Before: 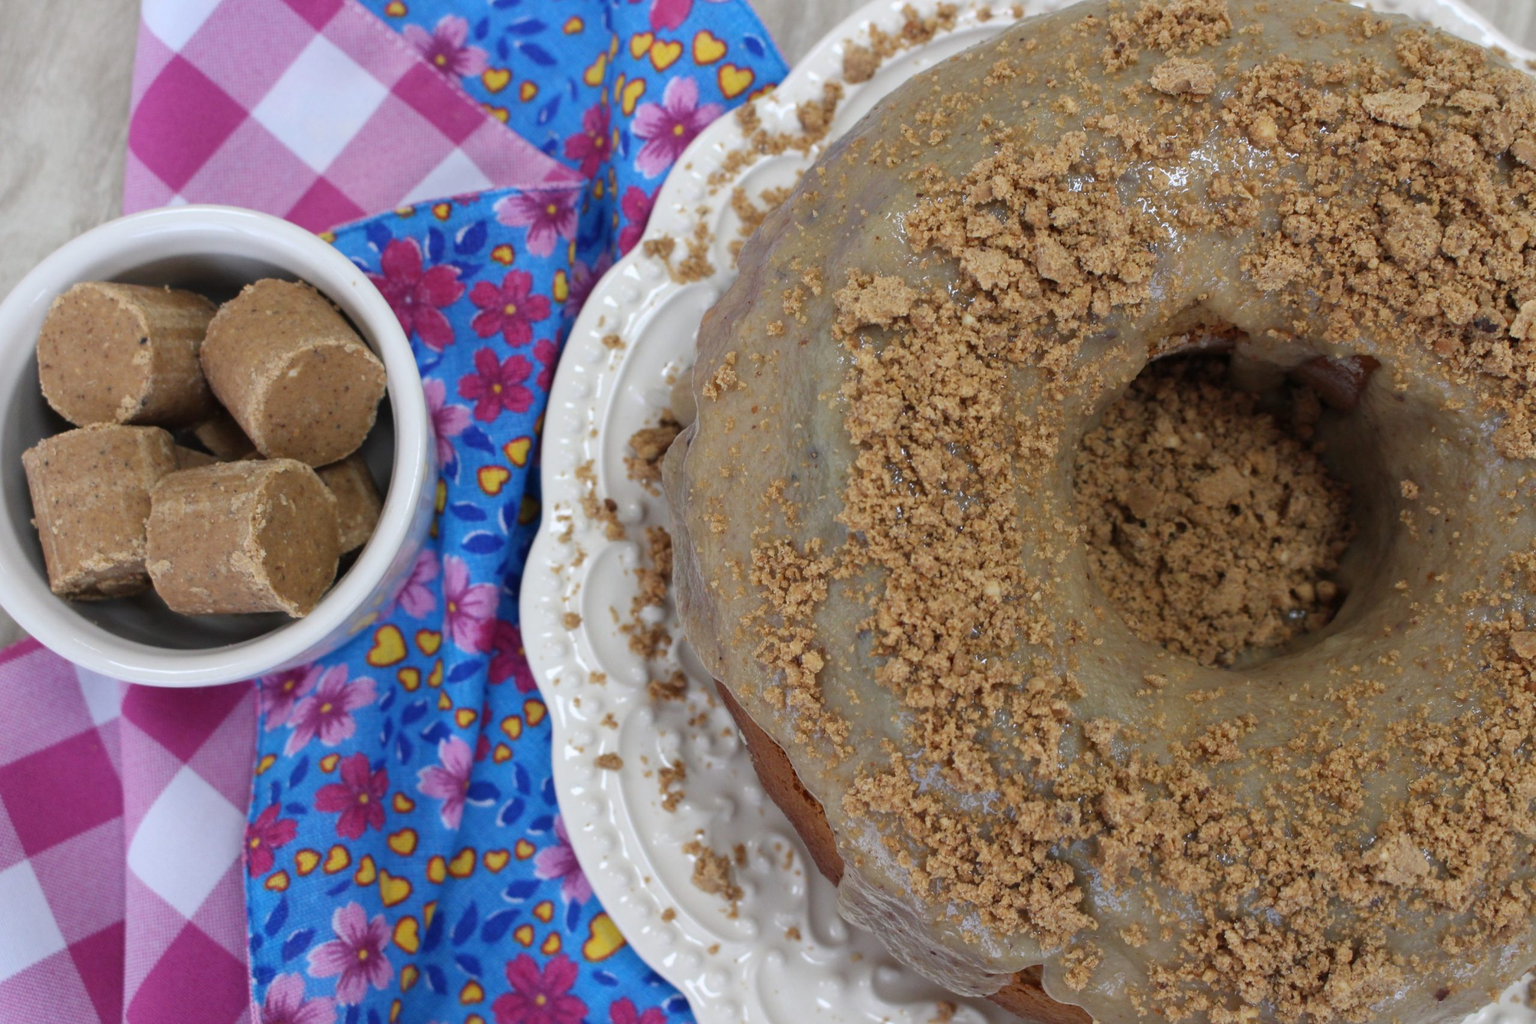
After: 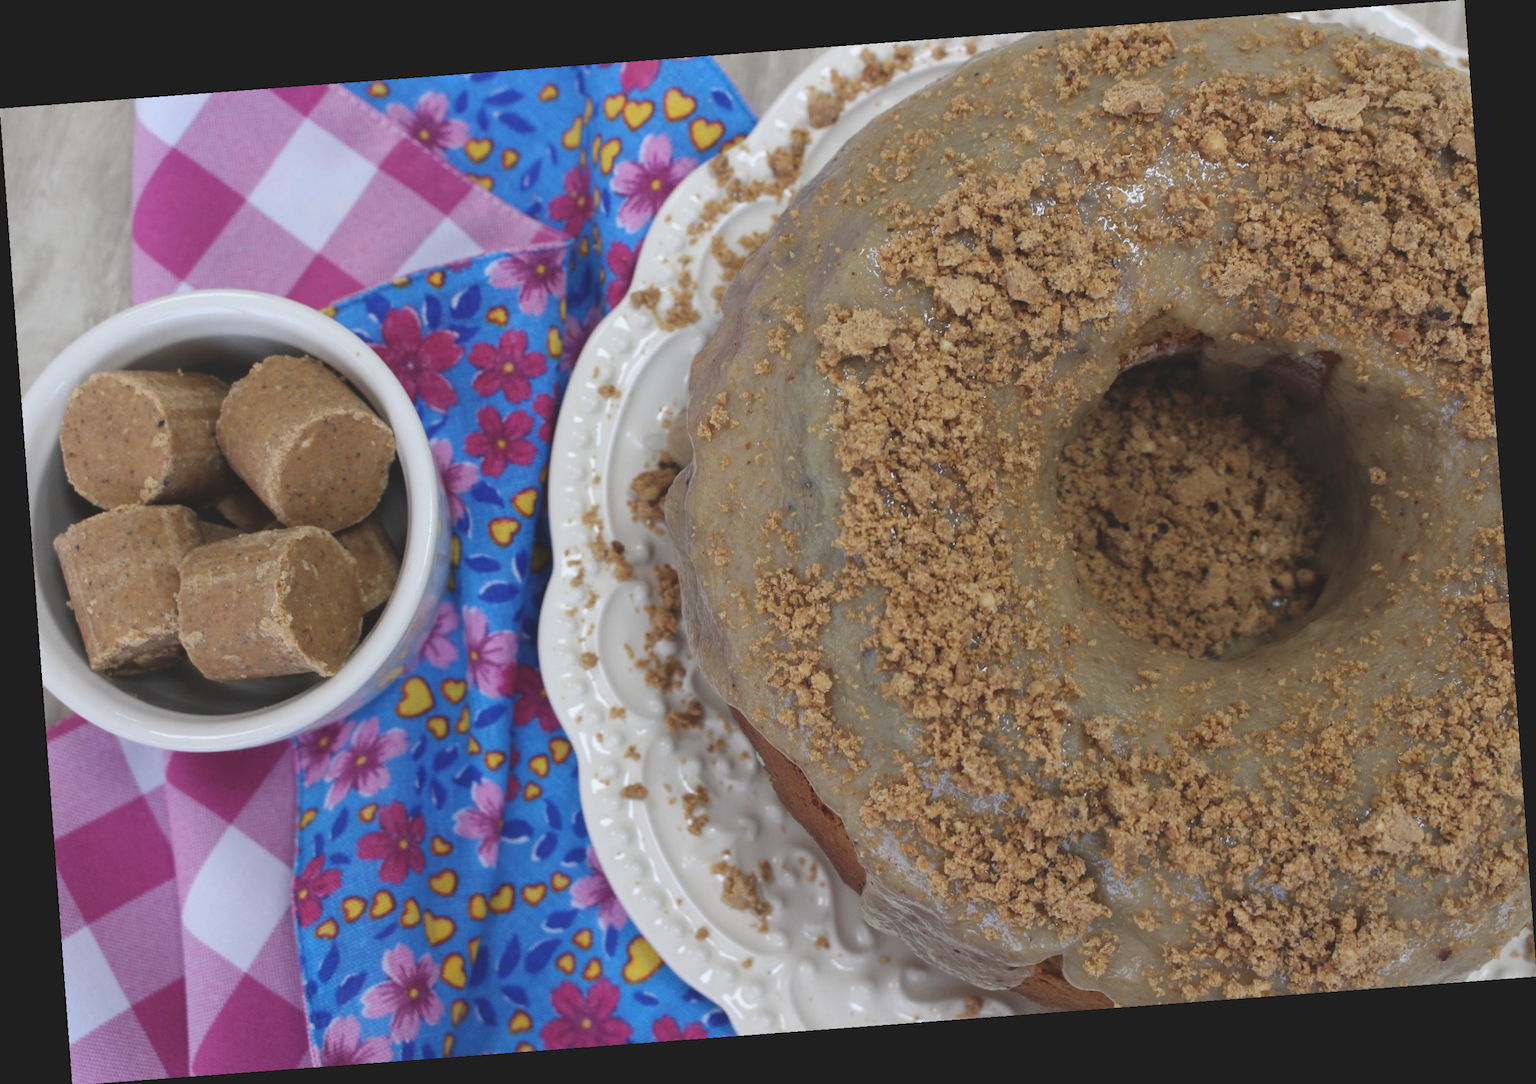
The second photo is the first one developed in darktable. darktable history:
rotate and perspective: rotation -4.25°, automatic cropping off
exposure: black level correction -0.015, exposure -0.125 EV, compensate highlight preservation false
